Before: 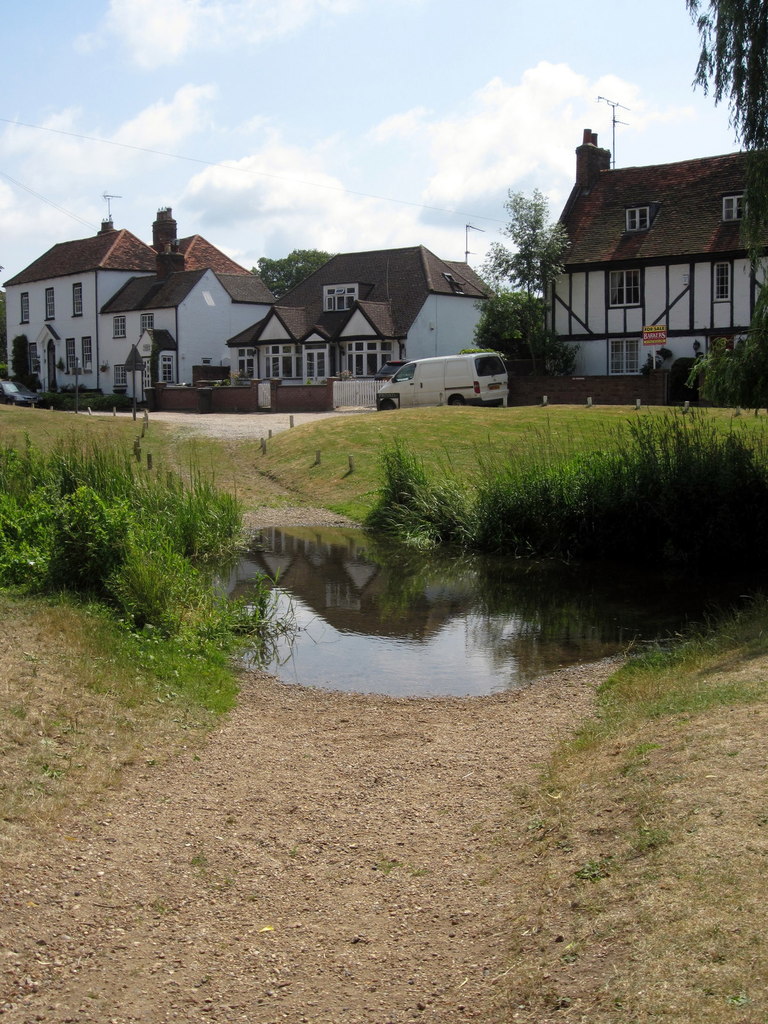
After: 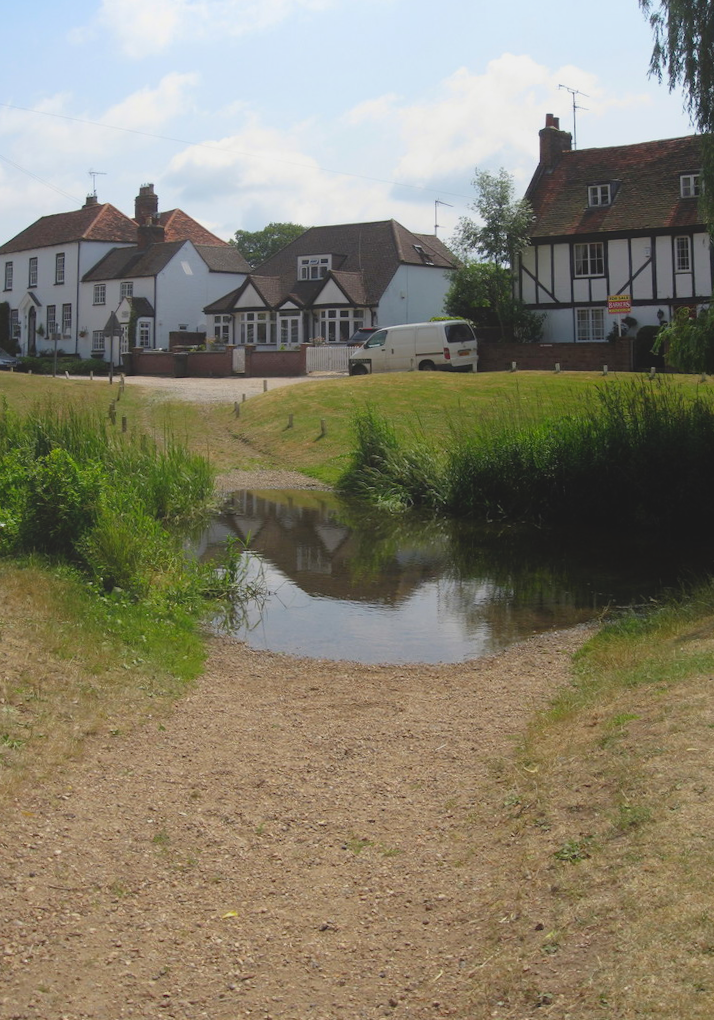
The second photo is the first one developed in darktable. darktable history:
exposure: exposure 0.078 EV, compensate highlight preservation false
rotate and perspective: rotation 0.215°, lens shift (vertical) -0.139, crop left 0.069, crop right 0.939, crop top 0.002, crop bottom 0.996
local contrast: detail 70%
